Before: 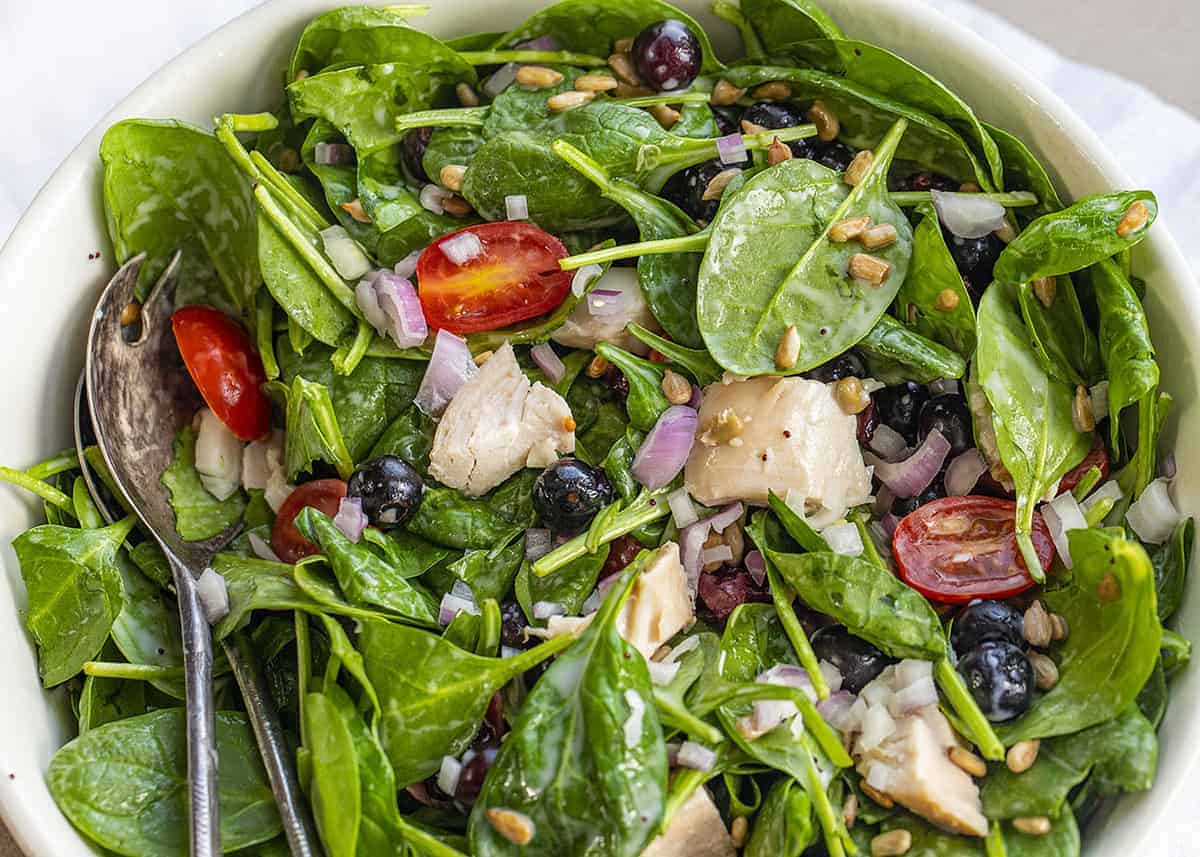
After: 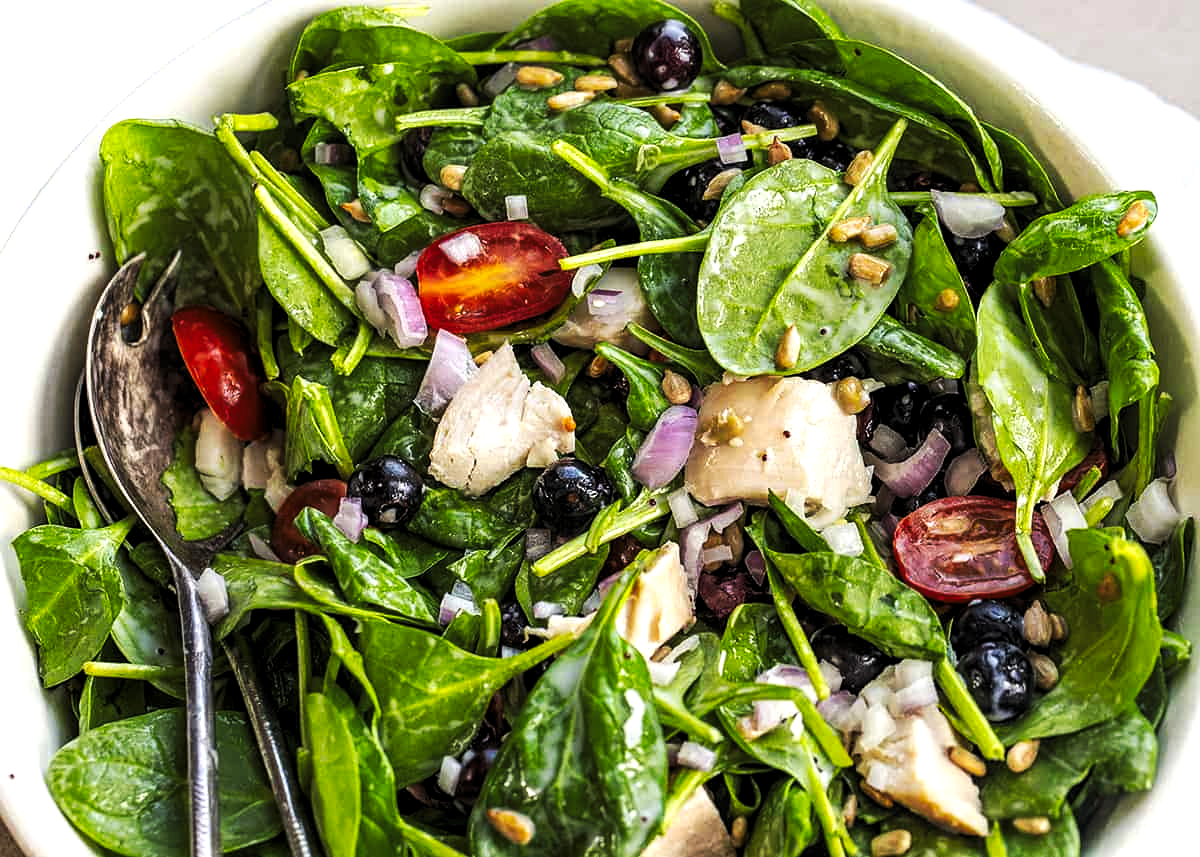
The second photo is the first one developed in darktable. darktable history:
levels: levels [0.052, 0.496, 0.908]
tone curve: curves: ch0 [(0, 0) (0.003, 0.003) (0.011, 0.011) (0.025, 0.022) (0.044, 0.039) (0.069, 0.055) (0.1, 0.074) (0.136, 0.101) (0.177, 0.134) (0.224, 0.171) (0.277, 0.216) (0.335, 0.277) (0.399, 0.345) (0.468, 0.427) (0.543, 0.526) (0.623, 0.636) (0.709, 0.731) (0.801, 0.822) (0.898, 0.917) (1, 1)], preserve colors none
